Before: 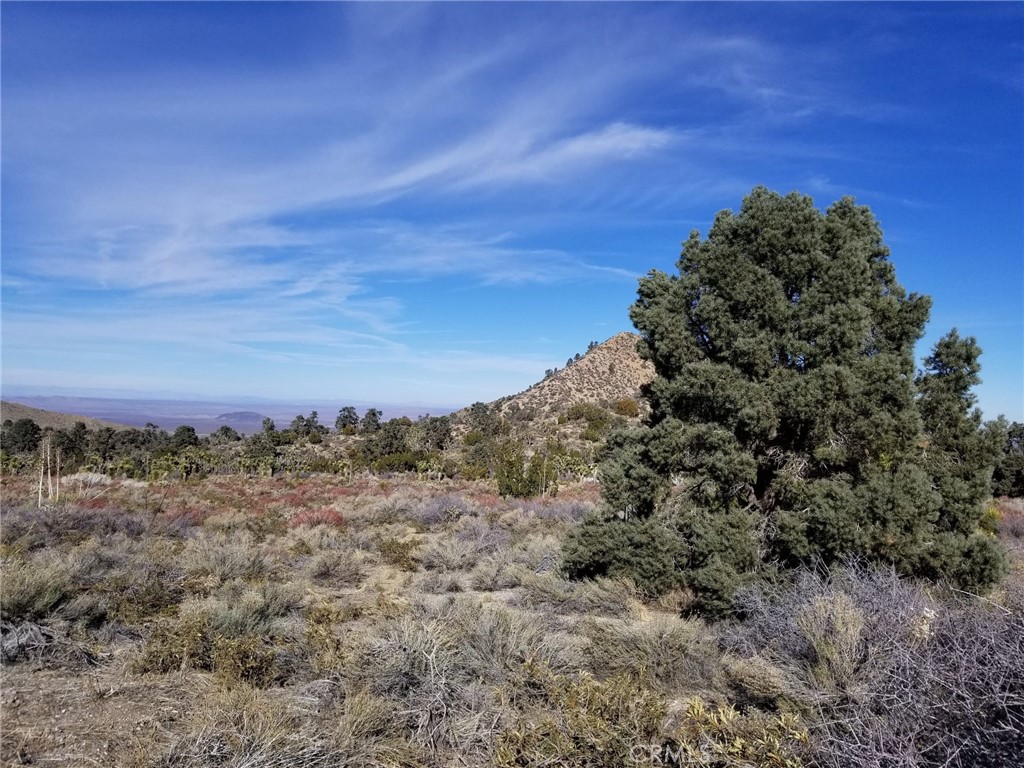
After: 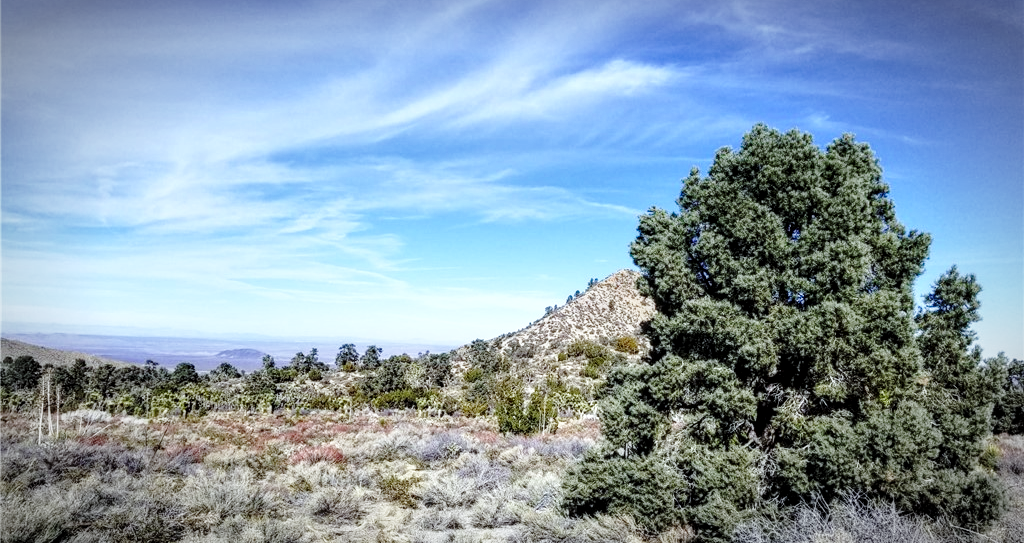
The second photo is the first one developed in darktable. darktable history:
vignetting: automatic ratio true
crop and rotate: top 8.293%, bottom 20.996%
white balance: red 0.925, blue 1.046
base curve: curves: ch0 [(0, 0) (0.032, 0.037) (0.105, 0.228) (0.435, 0.76) (0.856, 0.983) (1, 1)], preserve colors none
local contrast: highlights 61%, detail 143%, midtone range 0.428
